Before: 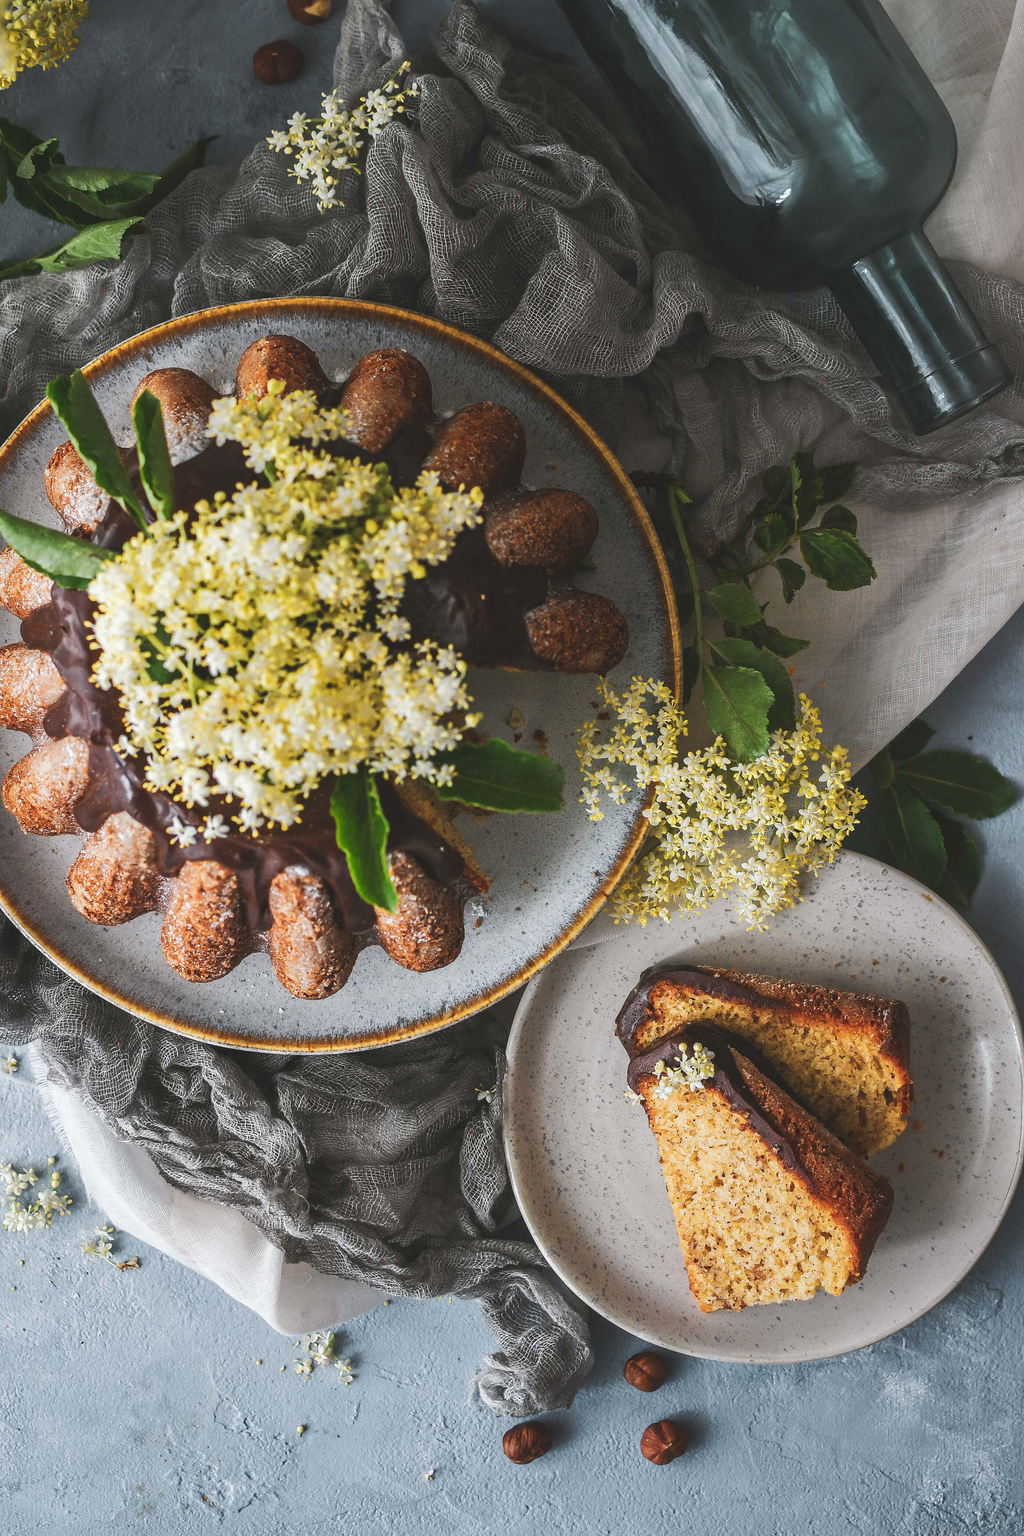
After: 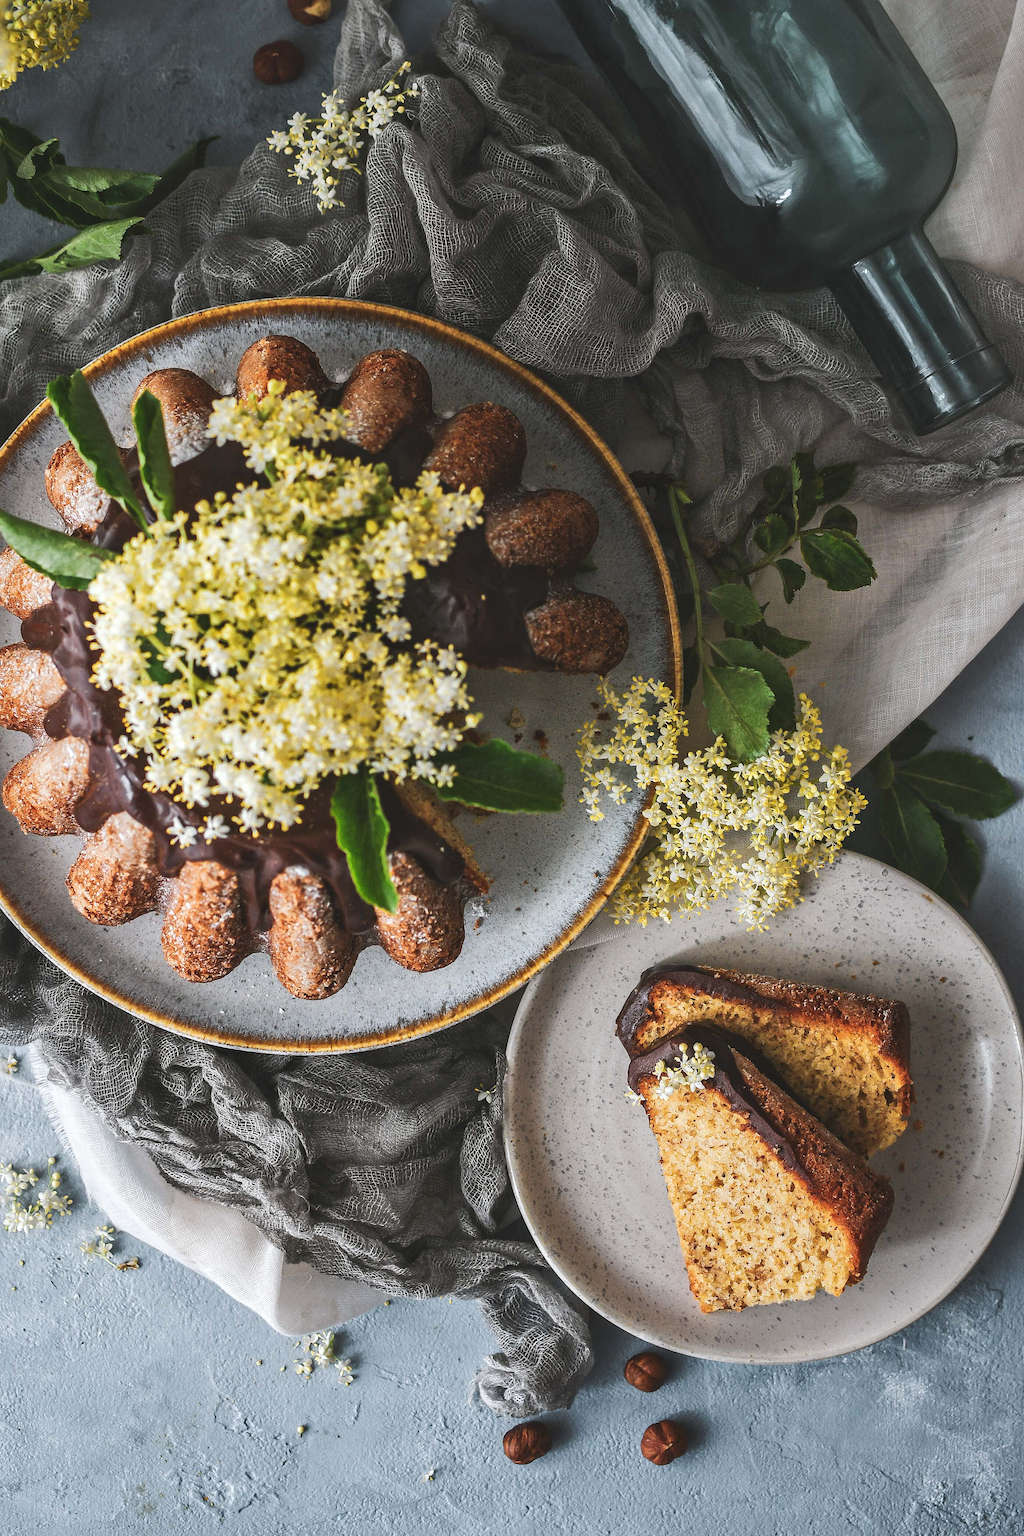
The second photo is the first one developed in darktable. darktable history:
local contrast: mode bilateral grid, contrast 25, coarseness 50, detail 122%, midtone range 0.2
